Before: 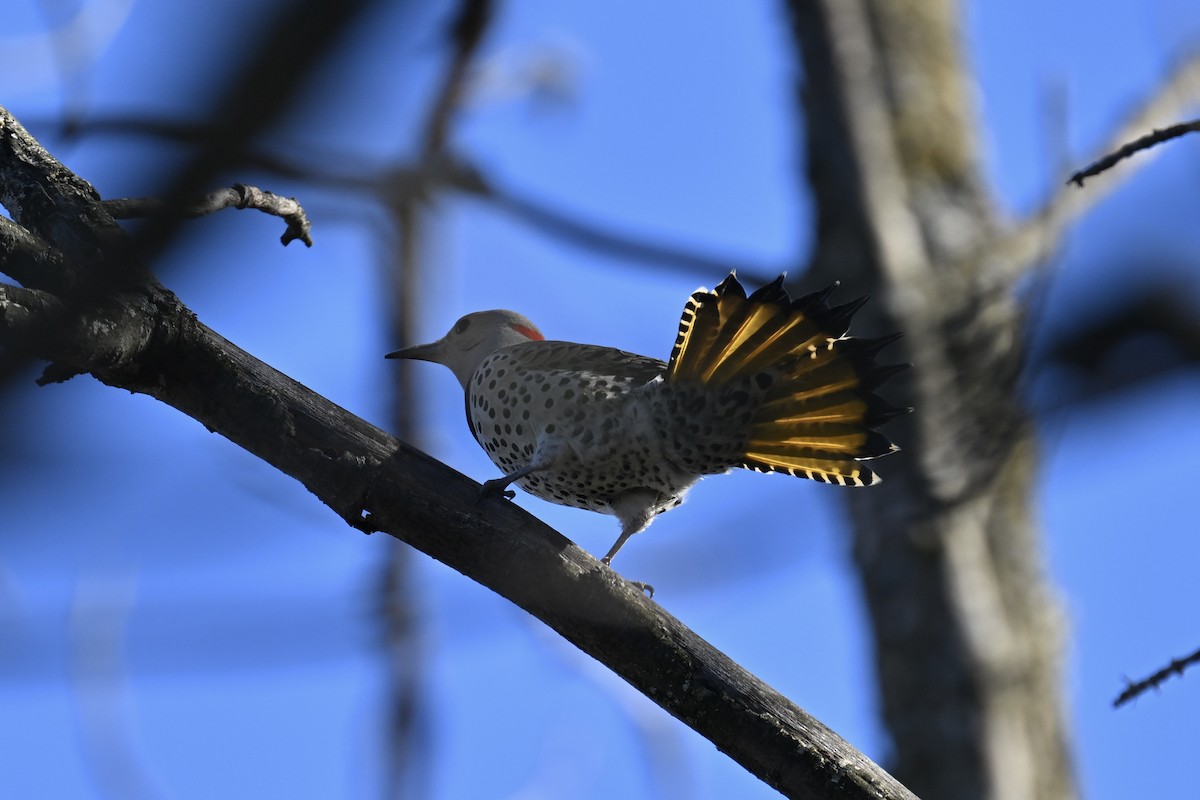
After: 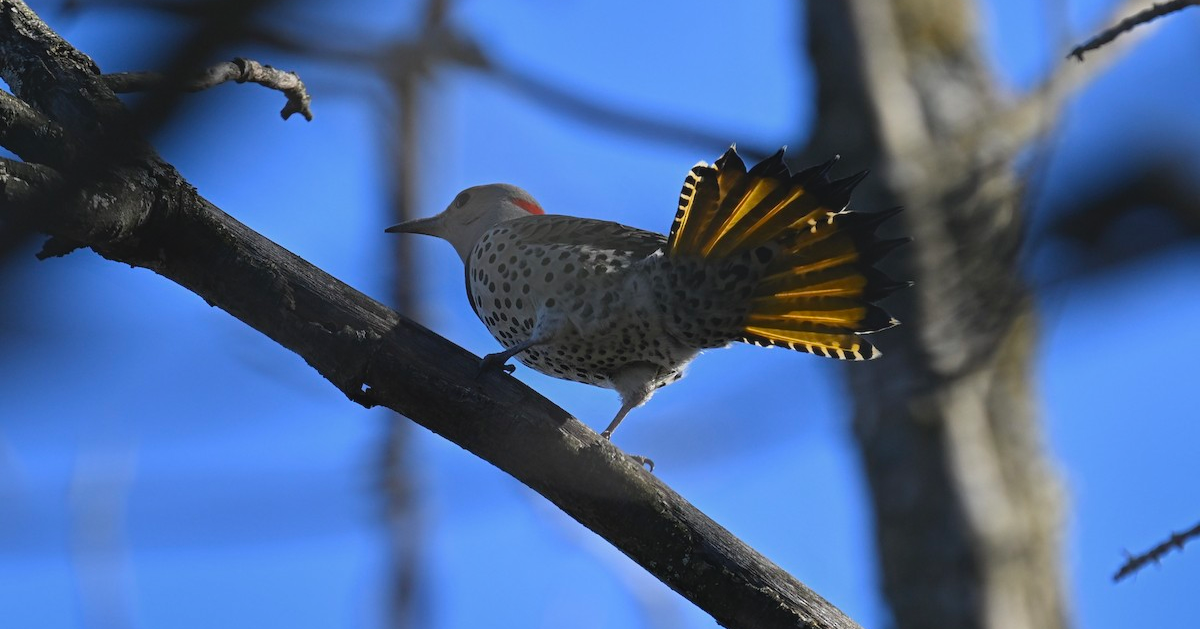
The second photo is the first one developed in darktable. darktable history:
contrast equalizer: y [[0.439, 0.44, 0.442, 0.457, 0.493, 0.498], [0.5 ×6], [0.5 ×6], [0 ×6], [0 ×6]]
crop and rotate: top 15.774%, bottom 5.506%
shadows and highlights: shadows 20.91, highlights -82.73, soften with gaussian
